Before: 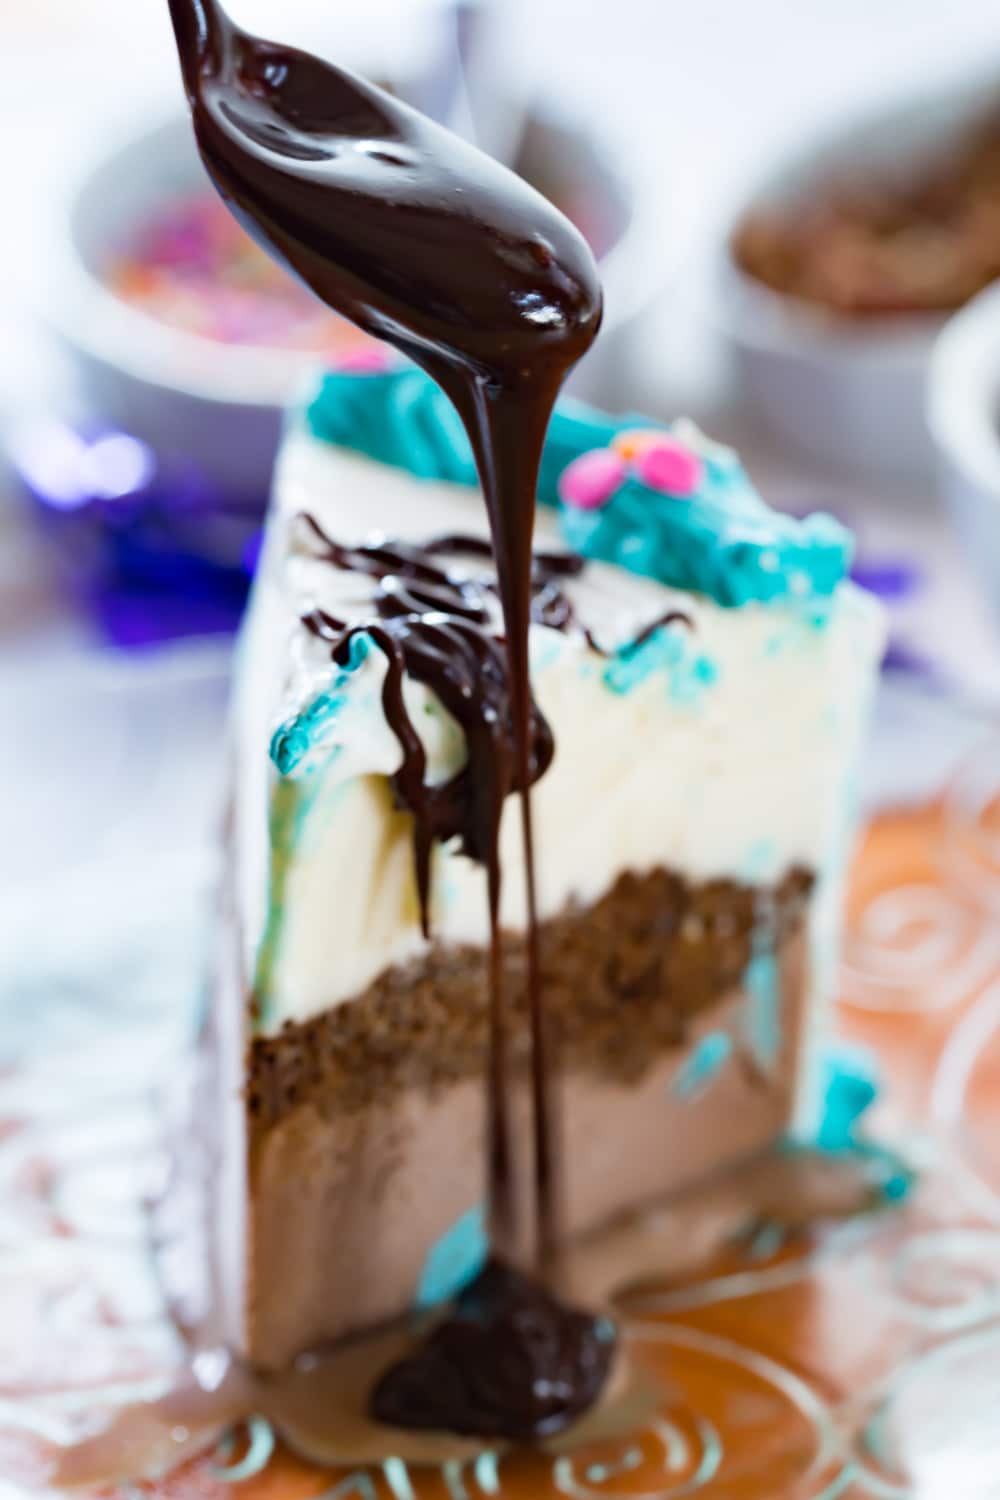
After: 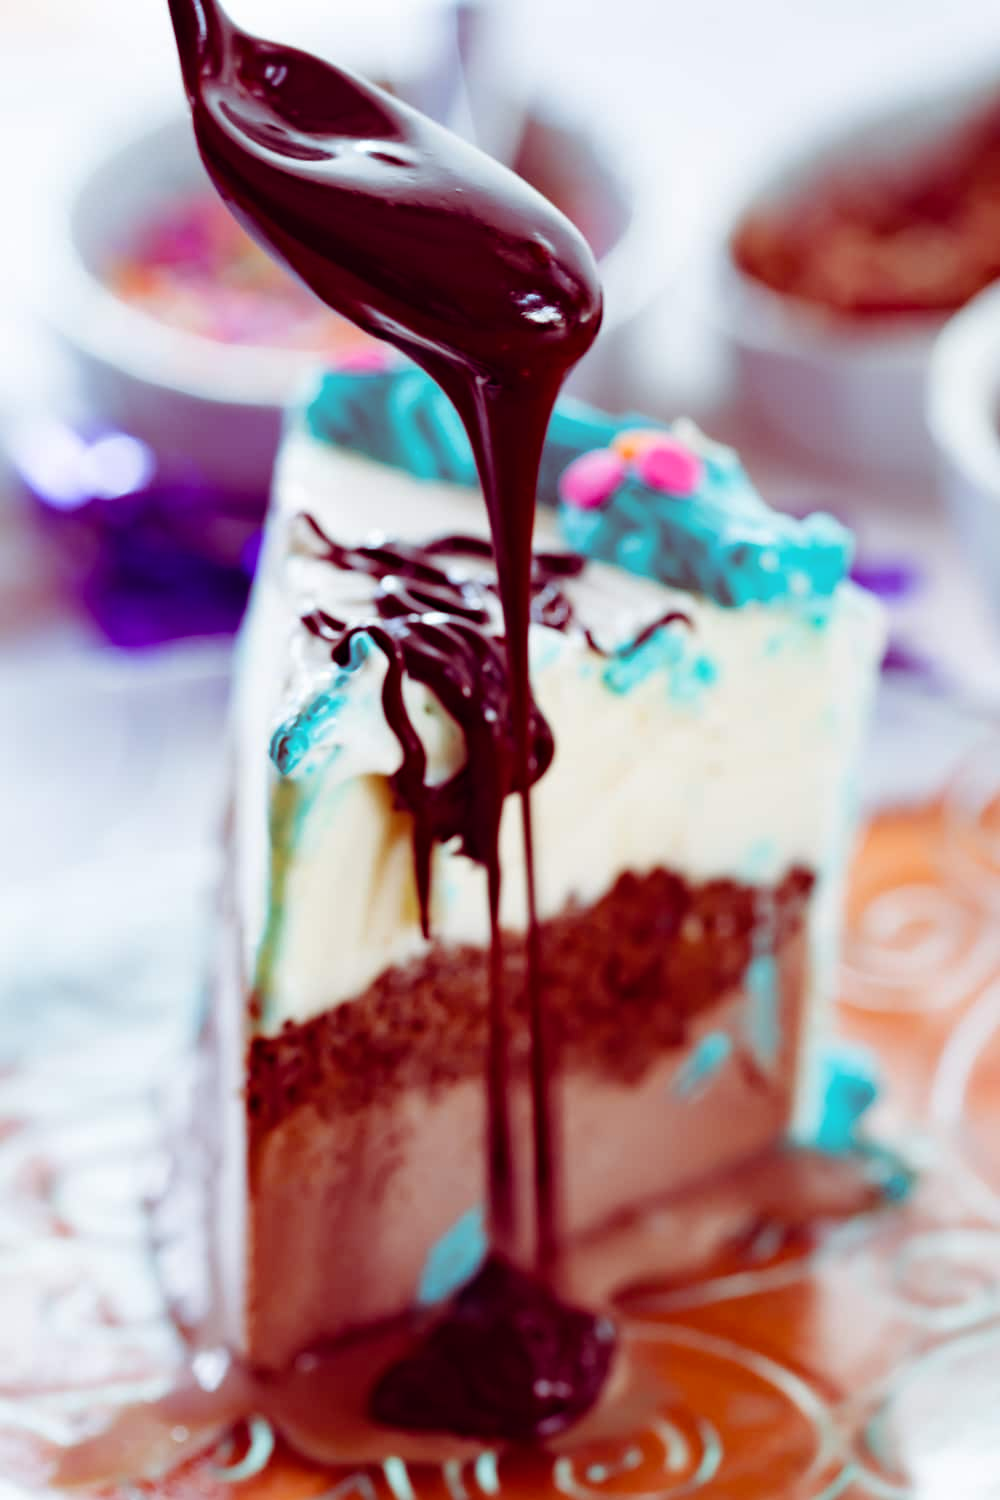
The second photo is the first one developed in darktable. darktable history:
color balance rgb: shadows lift › luminance -18.455%, shadows lift › chroma 35.232%, linear chroma grading › global chroma 0.643%, perceptual saturation grading › global saturation 0.018%, saturation formula JzAzBz (2021)
